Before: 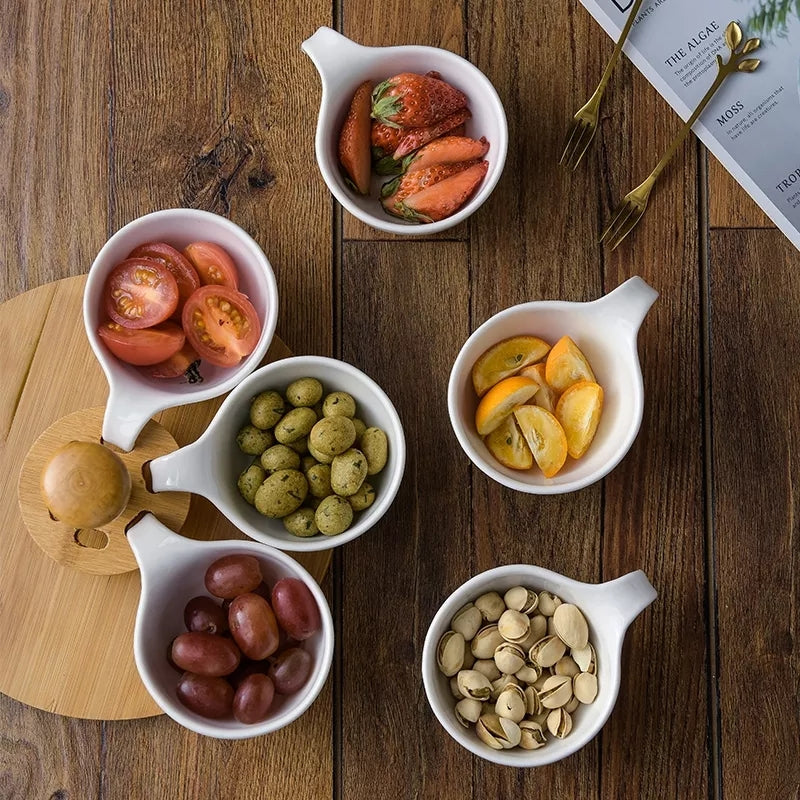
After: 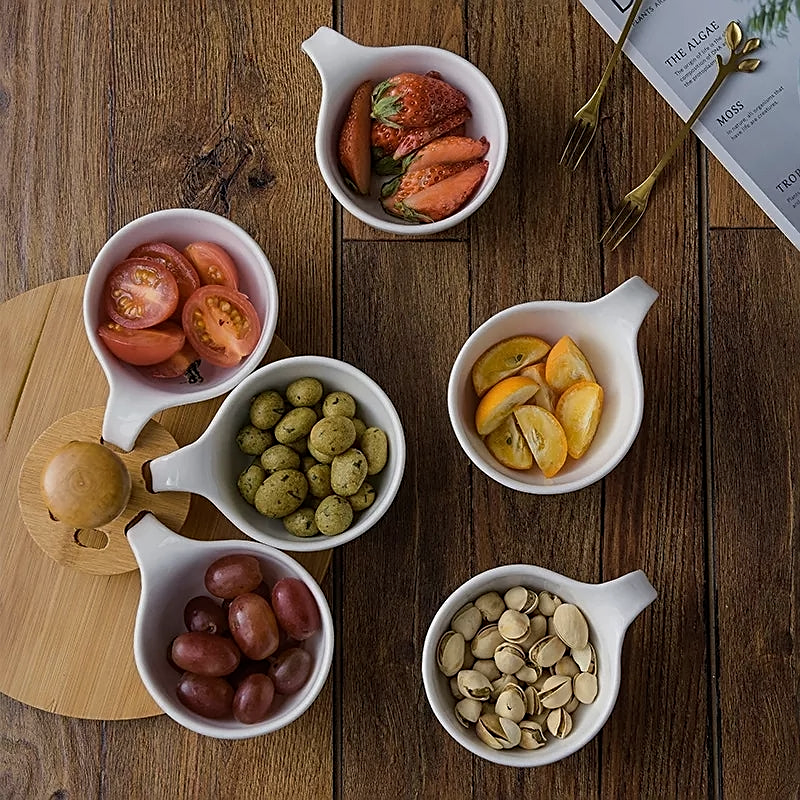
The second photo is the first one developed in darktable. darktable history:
exposure: exposure -0.36 EV, compensate highlight preservation false
sharpen: amount 0.55
